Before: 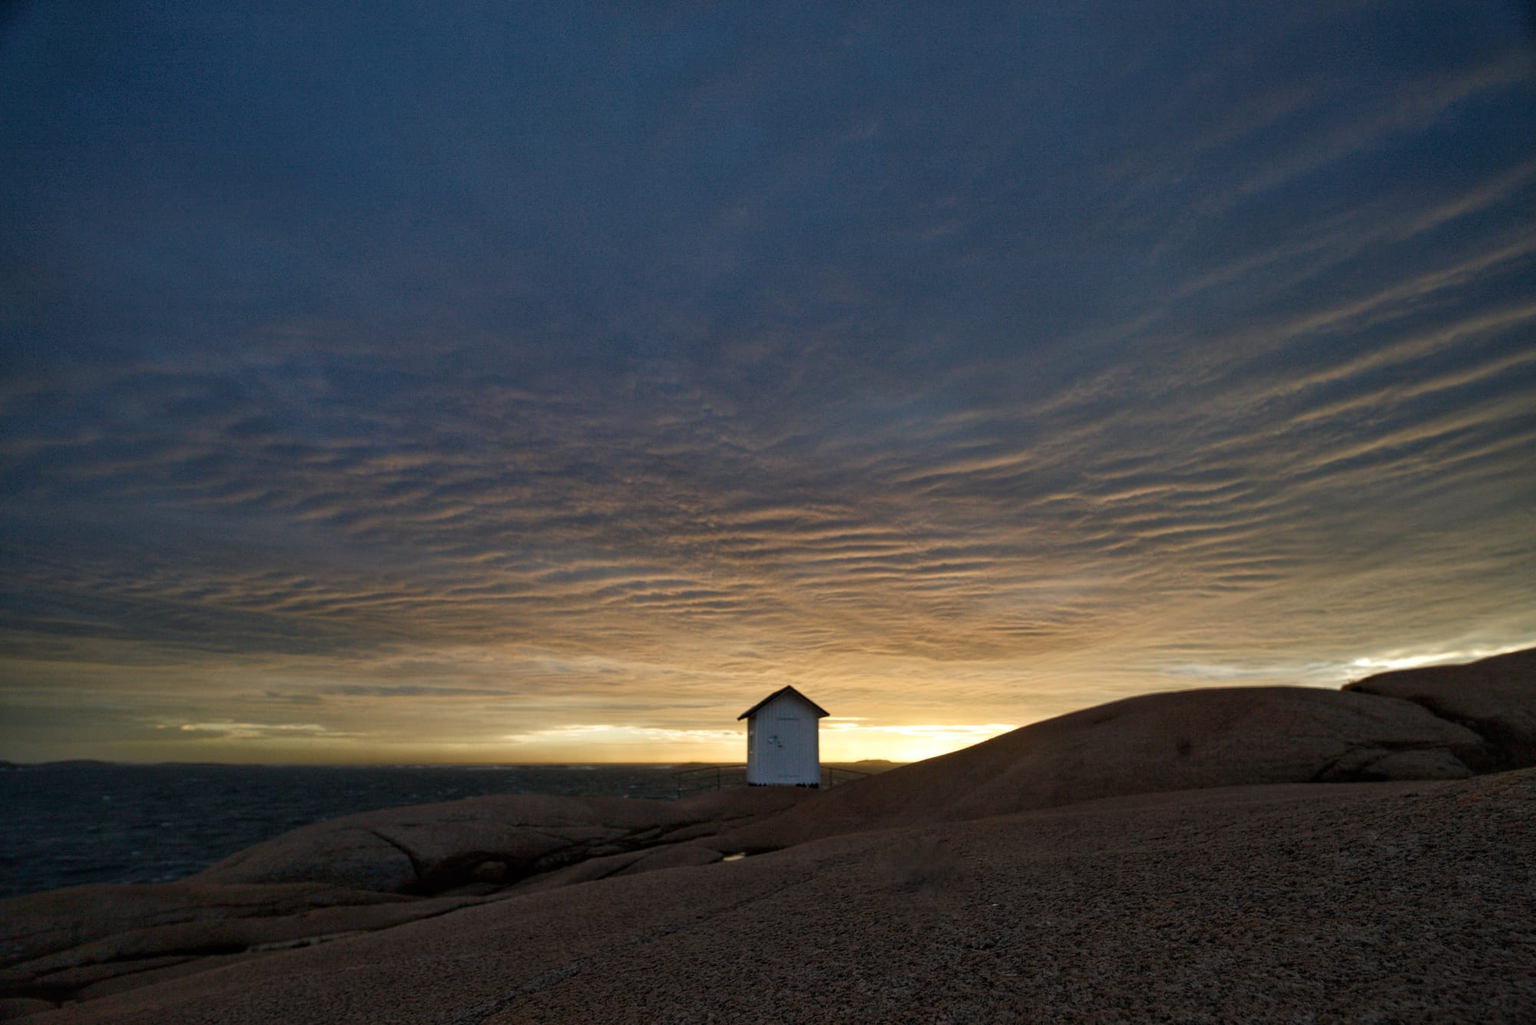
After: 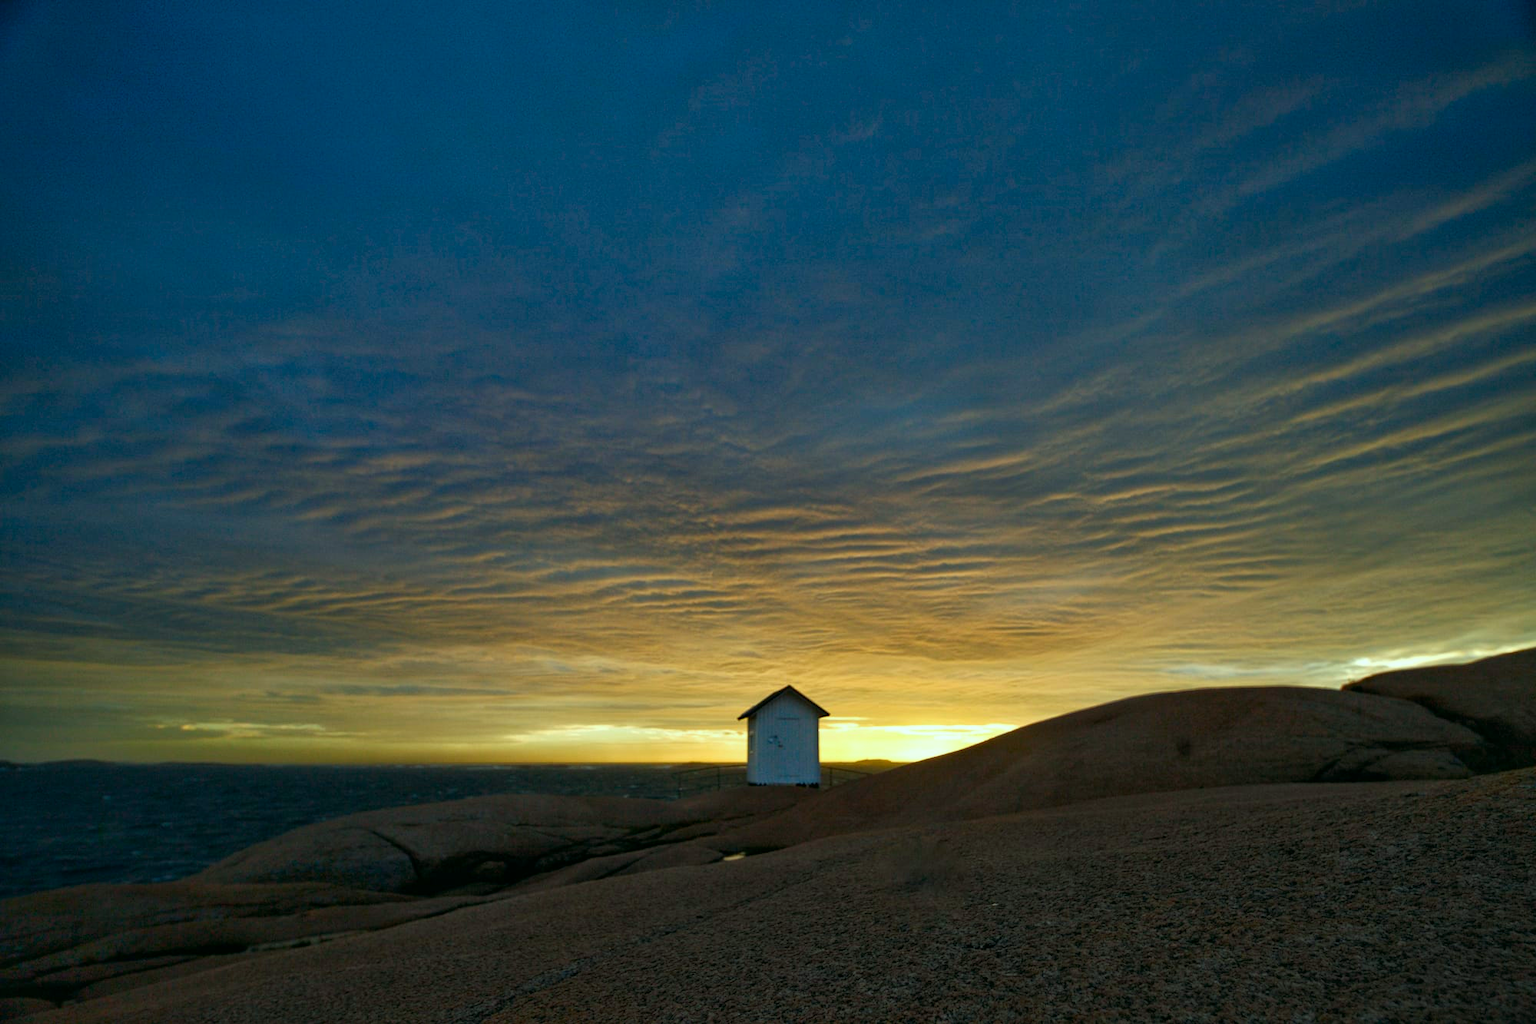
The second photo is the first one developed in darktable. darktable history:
color correction: highlights a* -7.28, highlights b* 1.36, shadows a* -3.09, saturation 1.45
